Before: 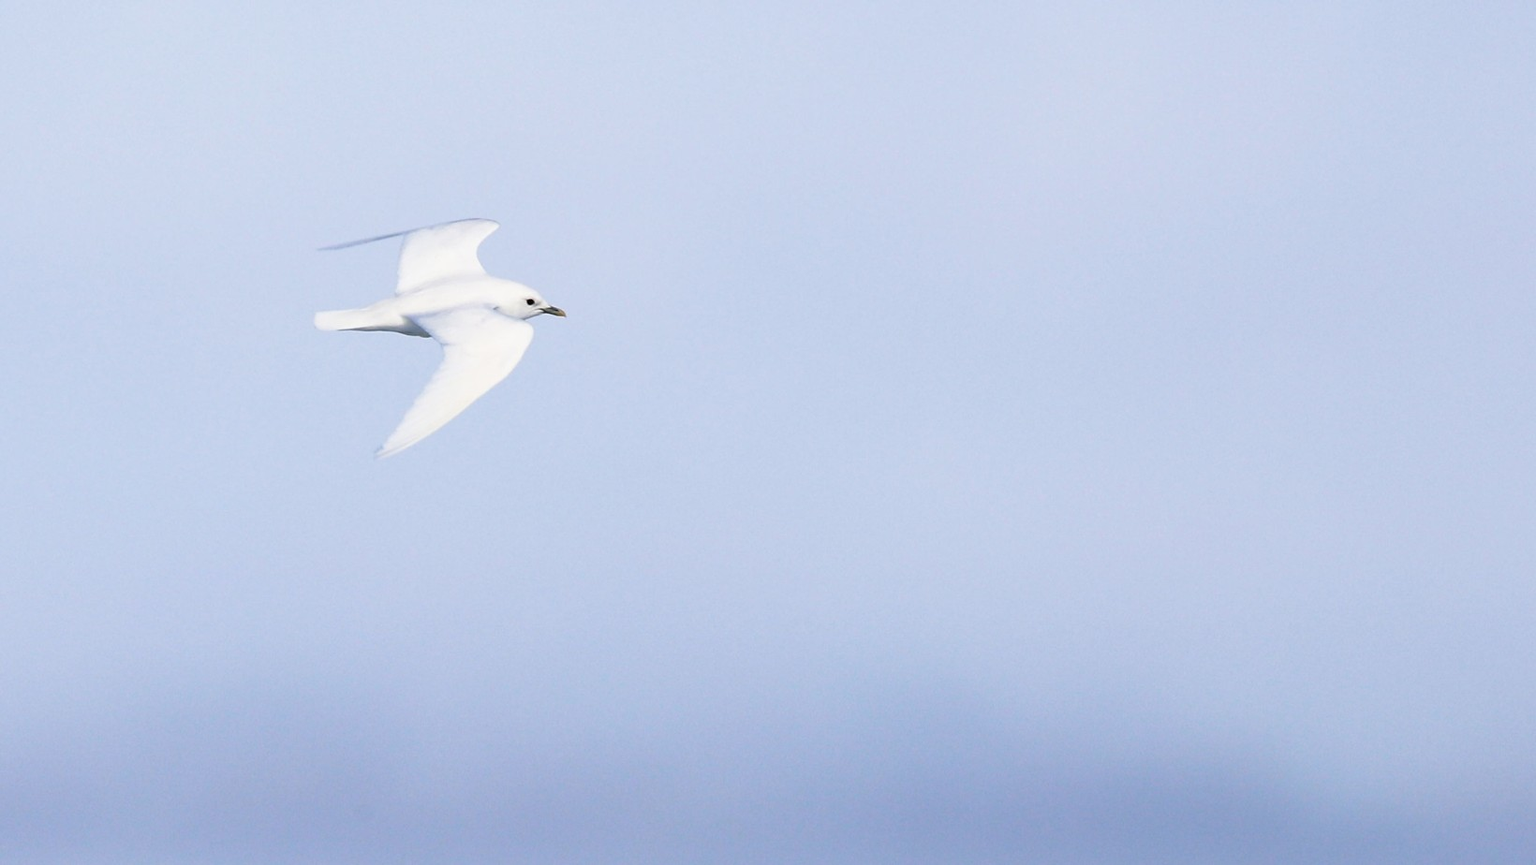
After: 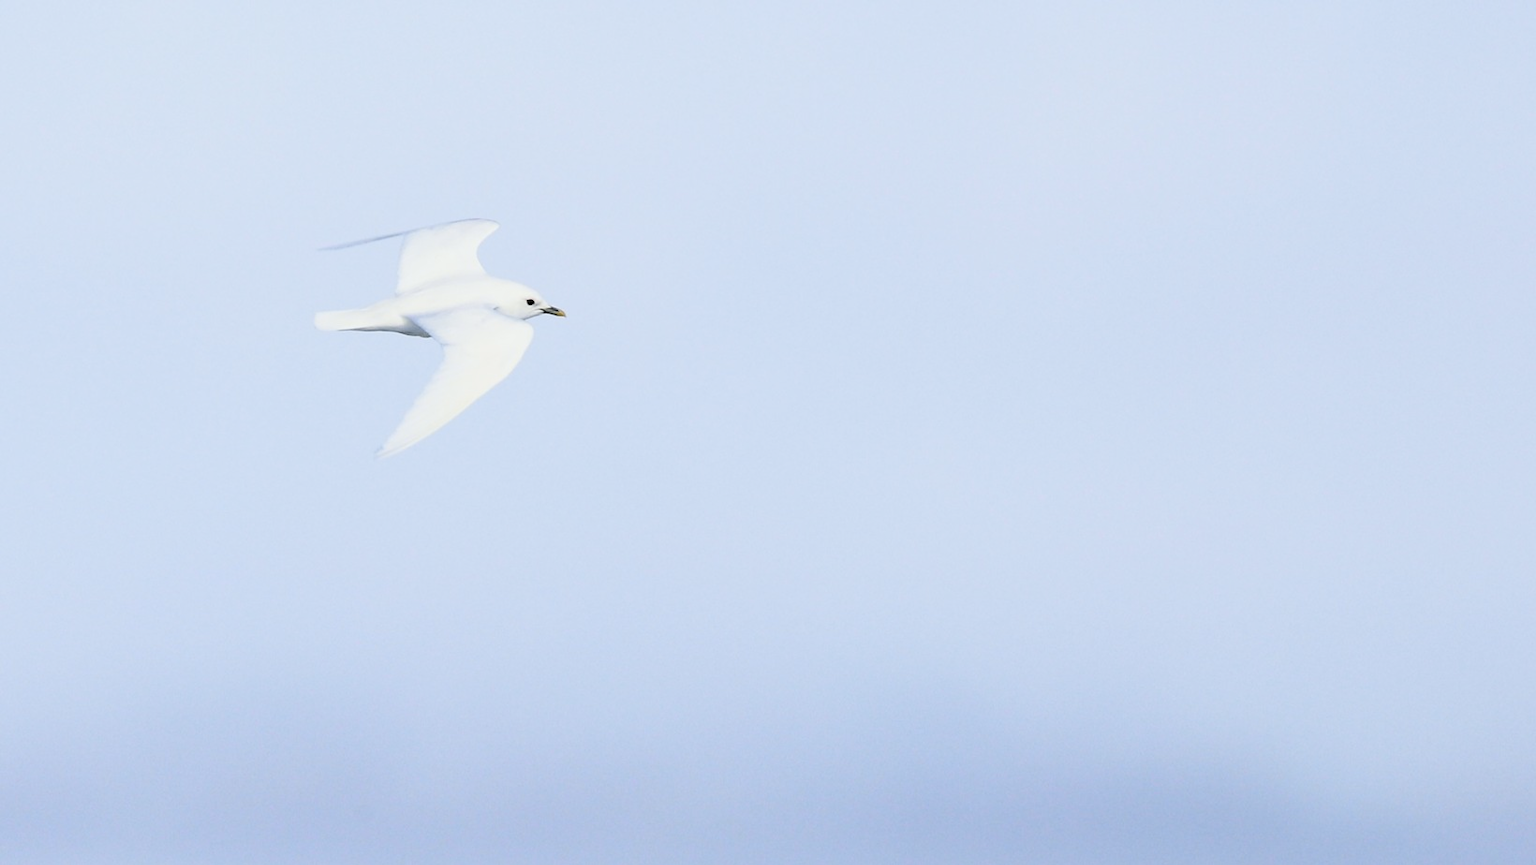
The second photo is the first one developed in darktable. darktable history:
tone curve: curves: ch0 [(0, 0.003) (0.113, 0.081) (0.207, 0.184) (0.515, 0.612) (0.712, 0.793) (0.984, 0.961)]; ch1 [(0, 0) (0.172, 0.123) (0.317, 0.272) (0.414, 0.382) (0.476, 0.479) (0.505, 0.498) (0.534, 0.534) (0.621, 0.65) (0.709, 0.764) (1, 1)]; ch2 [(0, 0) (0.411, 0.424) (0.505, 0.505) (0.521, 0.524) (0.537, 0.57) (0.65, 0.699) (1, 1)], color space Lab, independent channels, preserve colors none
